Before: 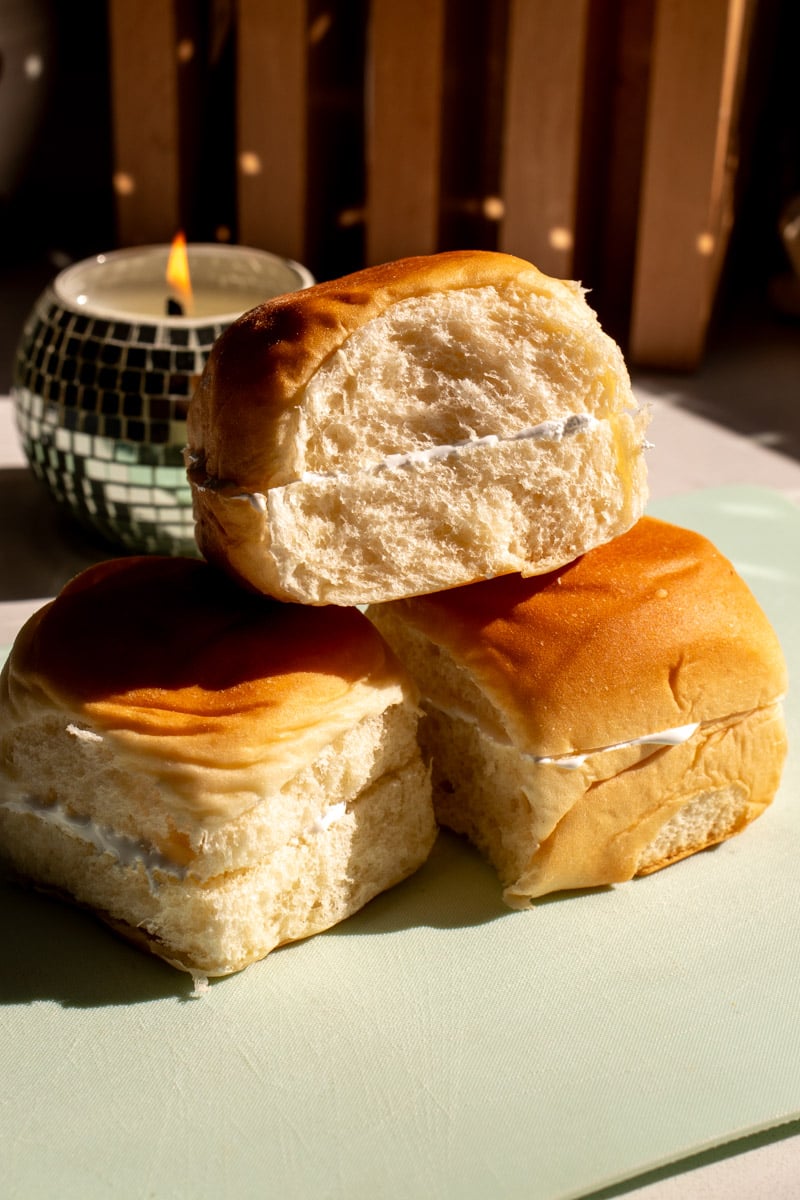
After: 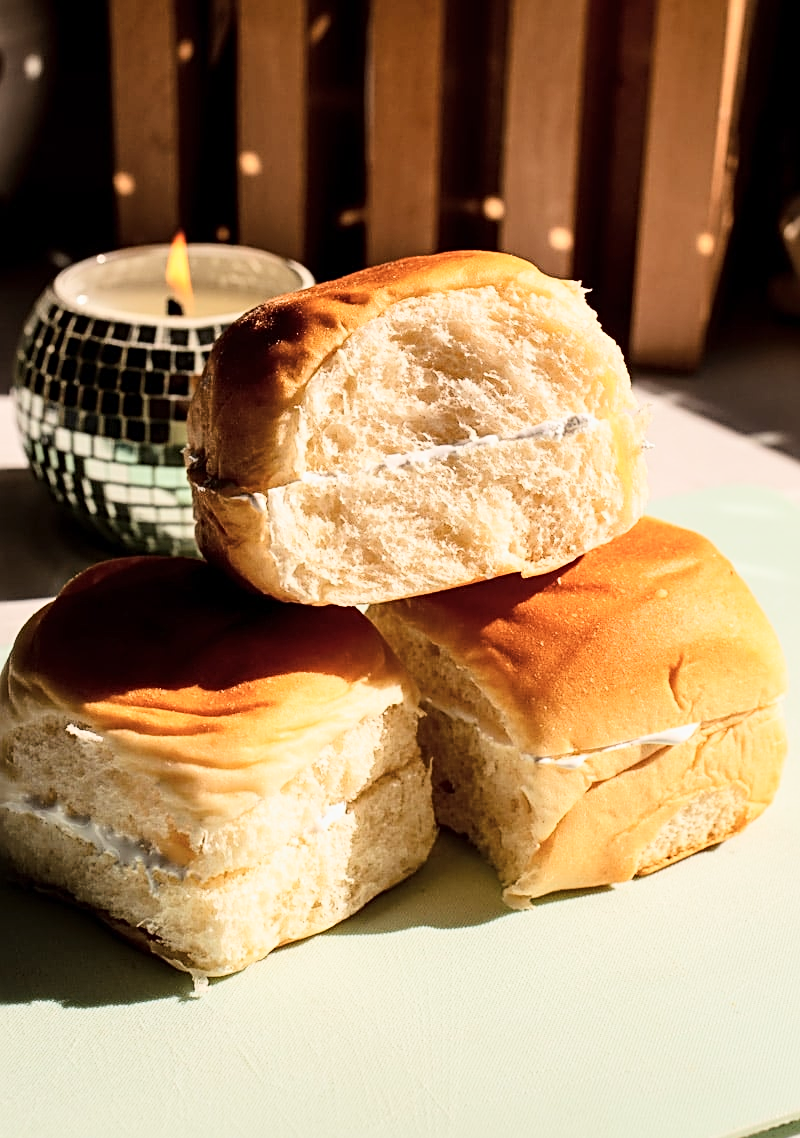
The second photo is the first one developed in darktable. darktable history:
crop and rotate: top 0.009%, bottom 5.149%
contrast brightness saturation: contrast 0.06, brightness -0.009, saturation -0.245
tone equalizer: -8 EV 0.226 EV, -7 EV 0.384 EV, -6 EV 0.395 EV, -5 EV 0.215 EV, -3 EV -0.254 EV, -2 EV -0.422 EV, -1 EV -0.425 EV, +0 EV -0.28 EV, edges refinement/feathering 500, mask exposure compensation -1.57 EV, preserve details no
tone curve: curves: ch0 [(0, 0) (0.003, 0.003) (0.011, 0.013) (0.025, 0.029) (0.044, 0.052) (0.069, 0.082) (0.1, 0.118) (0.136, 0.161) (0.177, 0.21) (0.224, 0.27) (0.277, 0.38) (0.335, 0.49) (0.399, 0.594) (0.468, 0.692) (0.543, 0.794) (0.623, 0.857) (0.709, 0.919) (0.801, 0.955) (0.898, 0.978) (1, 1)], color space Lab, linked channels, preserve colors none
sharpen: radius 2.602, amount 0.688
